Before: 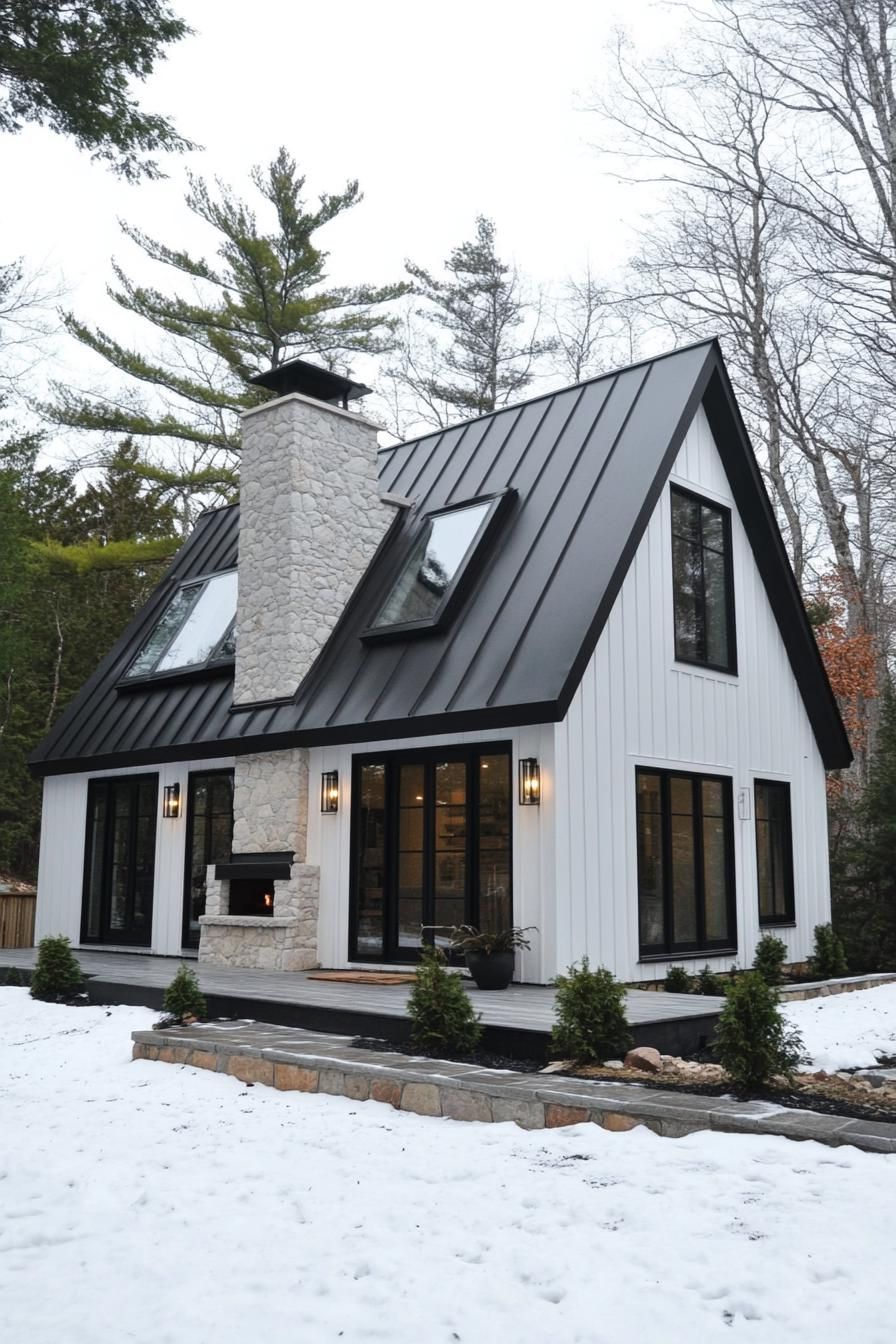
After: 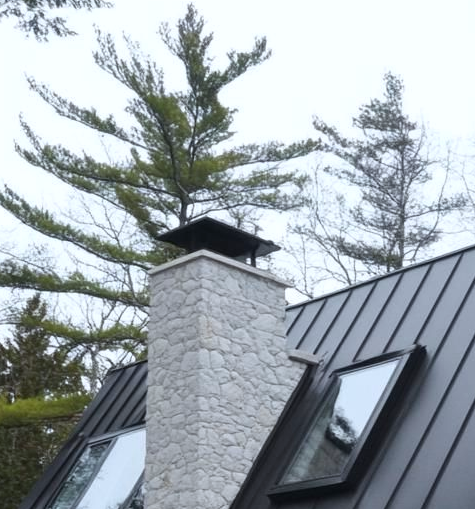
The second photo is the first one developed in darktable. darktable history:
color calibration: gray › normalize channels true, x 0.356, y 0.368, temperature 4671.78 K, gamut compression 0.008
crop: left 10.347%, top 10.697%, right 36.632%, bottom 51.416%
